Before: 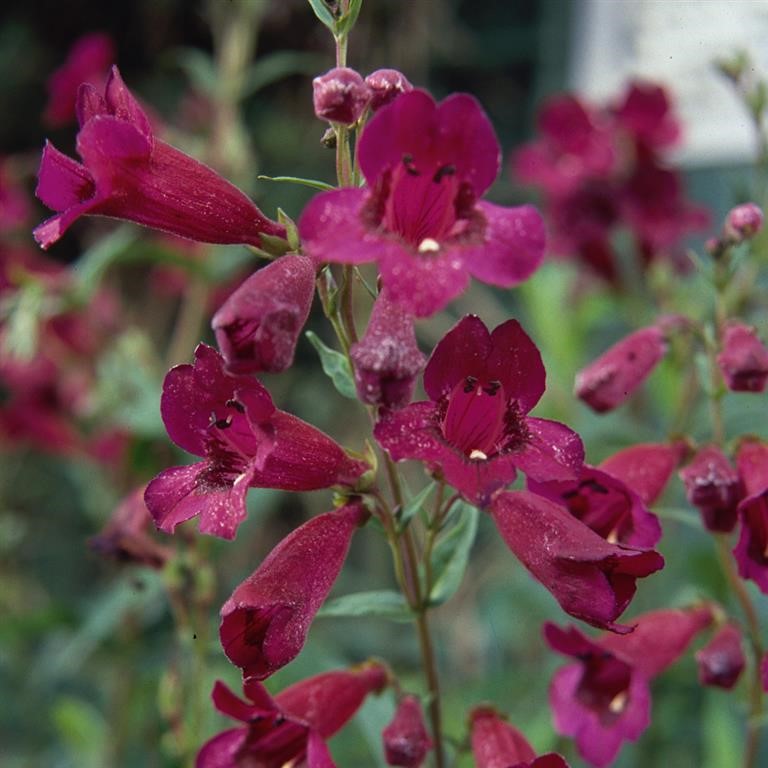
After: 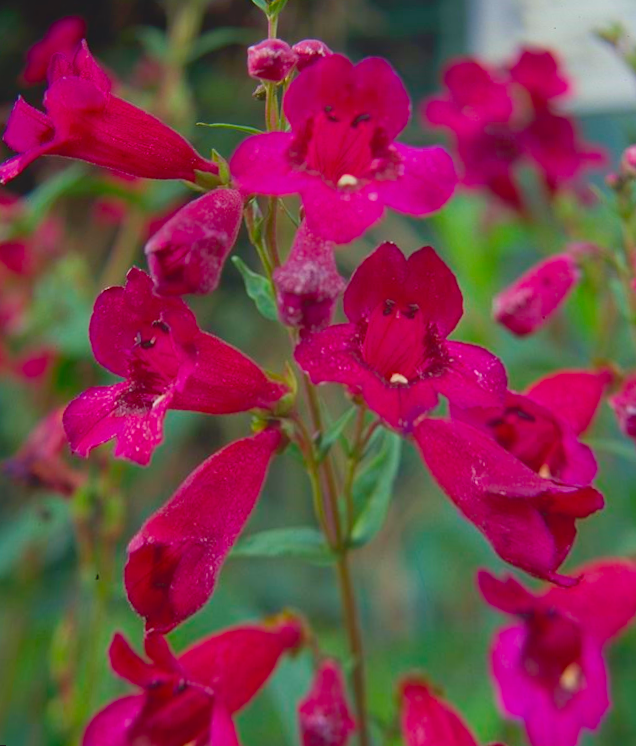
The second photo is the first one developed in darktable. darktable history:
rotate and perspective: rotation 0.72°, lens shift (vertical) -0.352, lens shift (horizontal) -0.051, crop left 0.152, crop right 0.859, crop top 0.019, crop bottom 0.964
local contrast: detail 69%
levels: levels [0, 0.478, 1]
contrast brightness saturation: saturation 0.5
